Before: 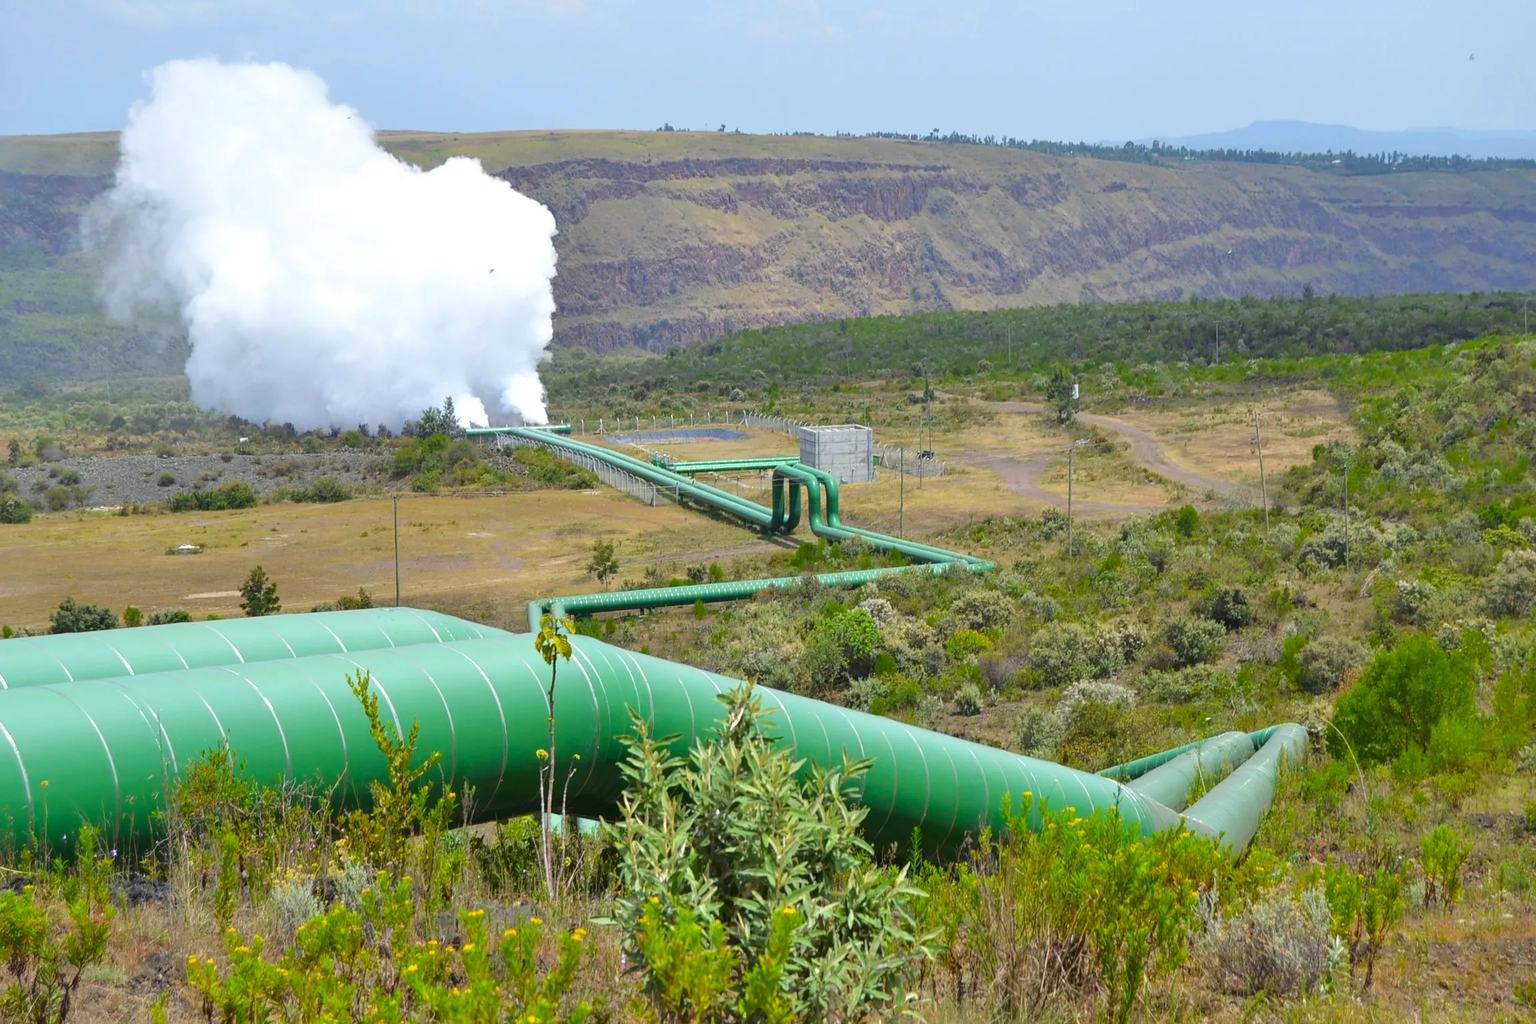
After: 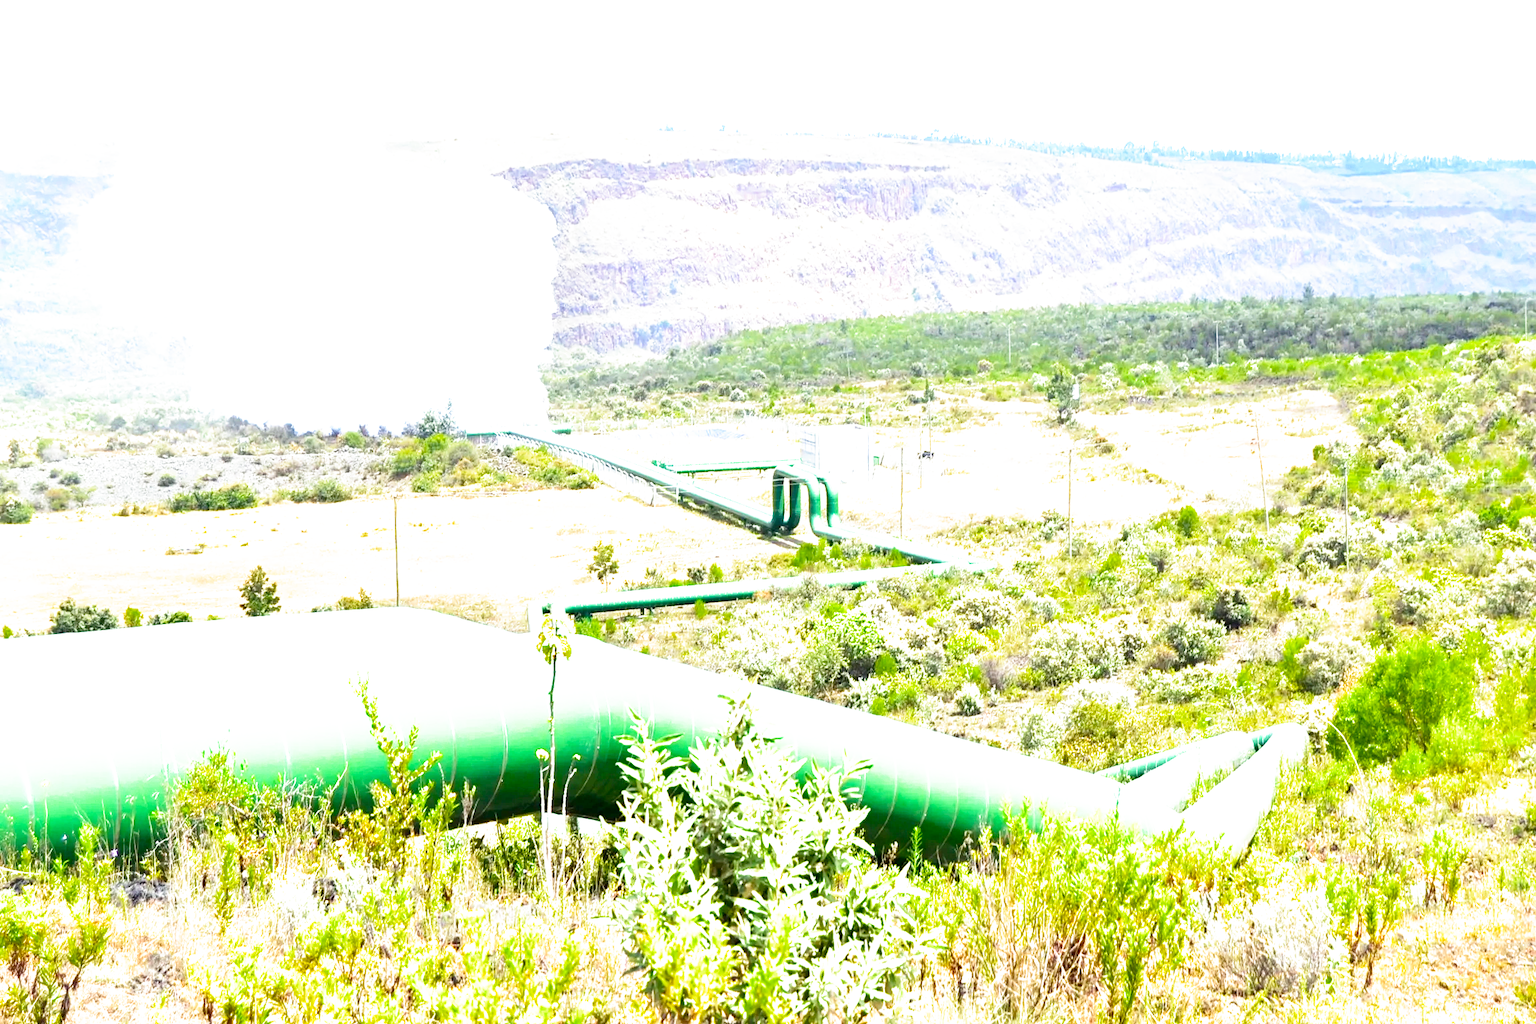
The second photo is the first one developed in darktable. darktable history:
filmic rgb: black relative exposure -8.7 EV, white relative exposure 2.7 EV, threshold 3 EV, target black luminance 0%, hardness 6.25, latitude 75%, contrast 1.325, highlights saturation mix -5%, preserve chrominance no, color science v5 (2021), iterations of high-quality reconstruction 0, enable highlight reconstruction true
exposure: black level correction 0.001, exposure 2 EV, compensate highlight preservation false
